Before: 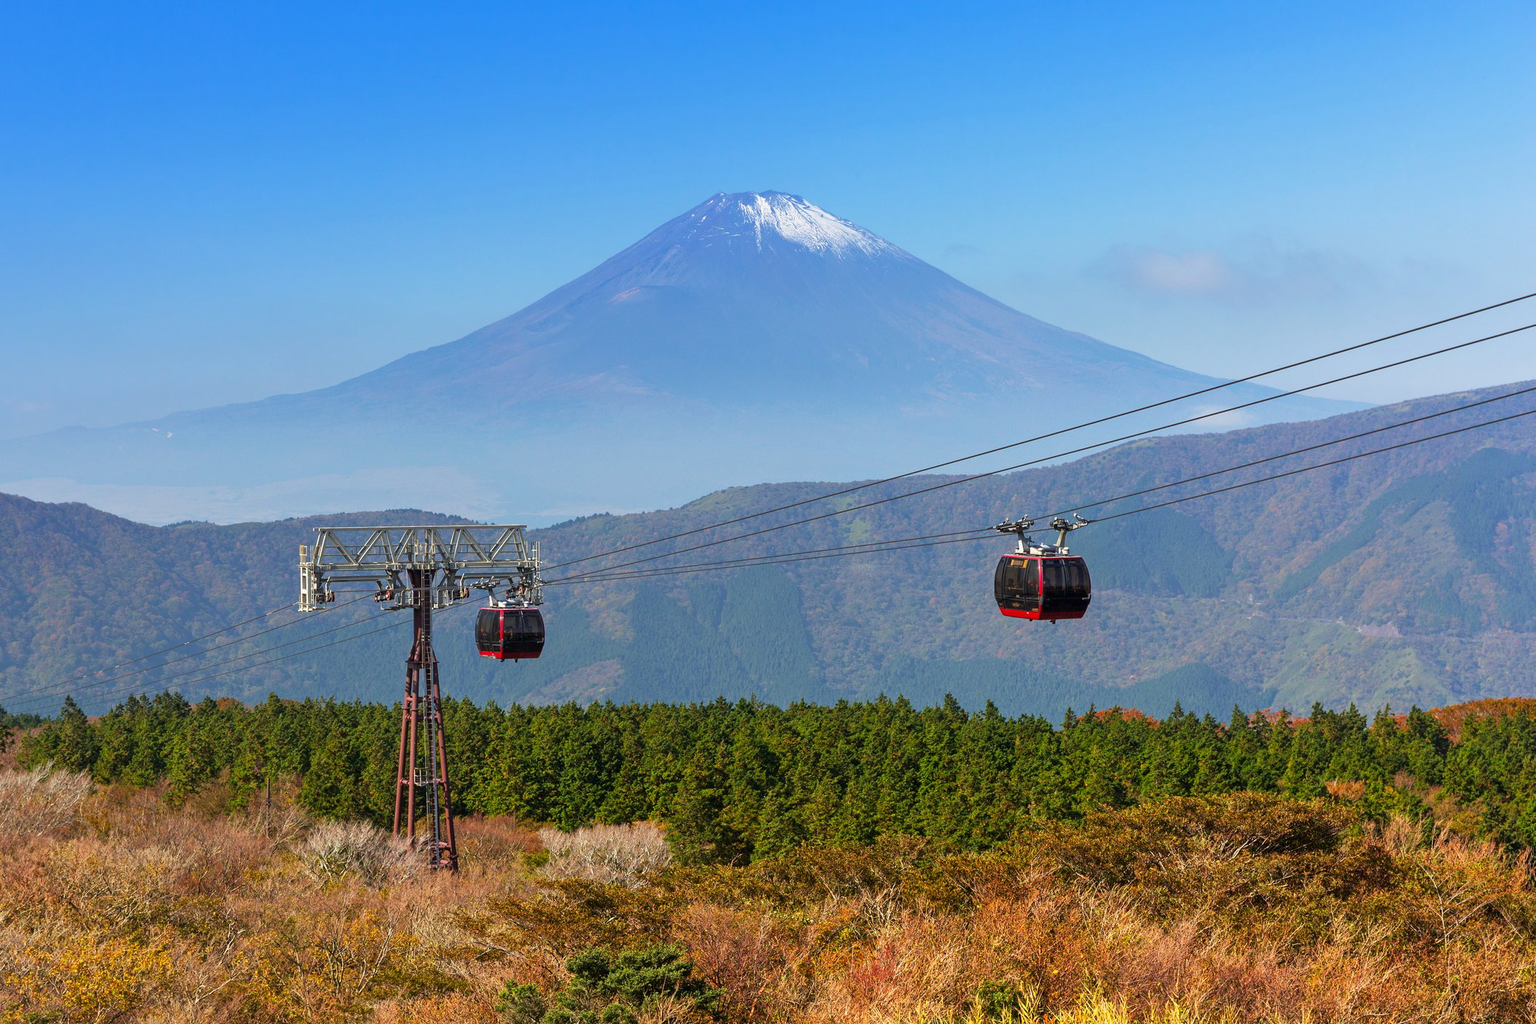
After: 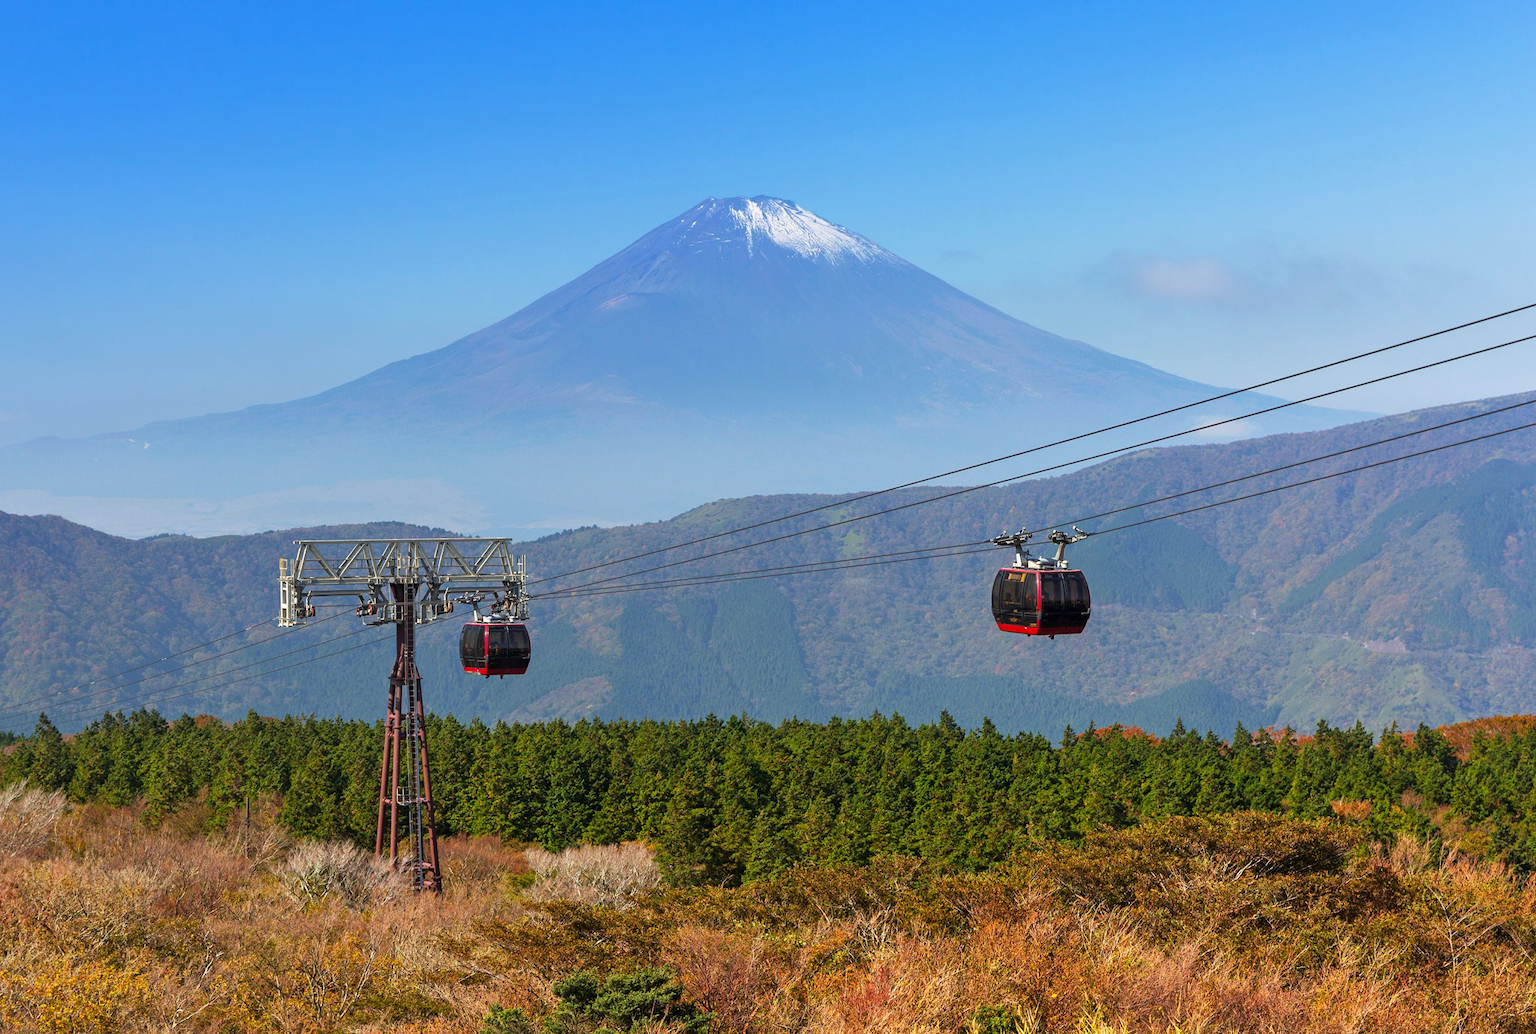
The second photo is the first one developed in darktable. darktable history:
crop and rotate: left 1.774%, right 0.633%, bottom 1.28%
tone equalizer: on, module defaults
